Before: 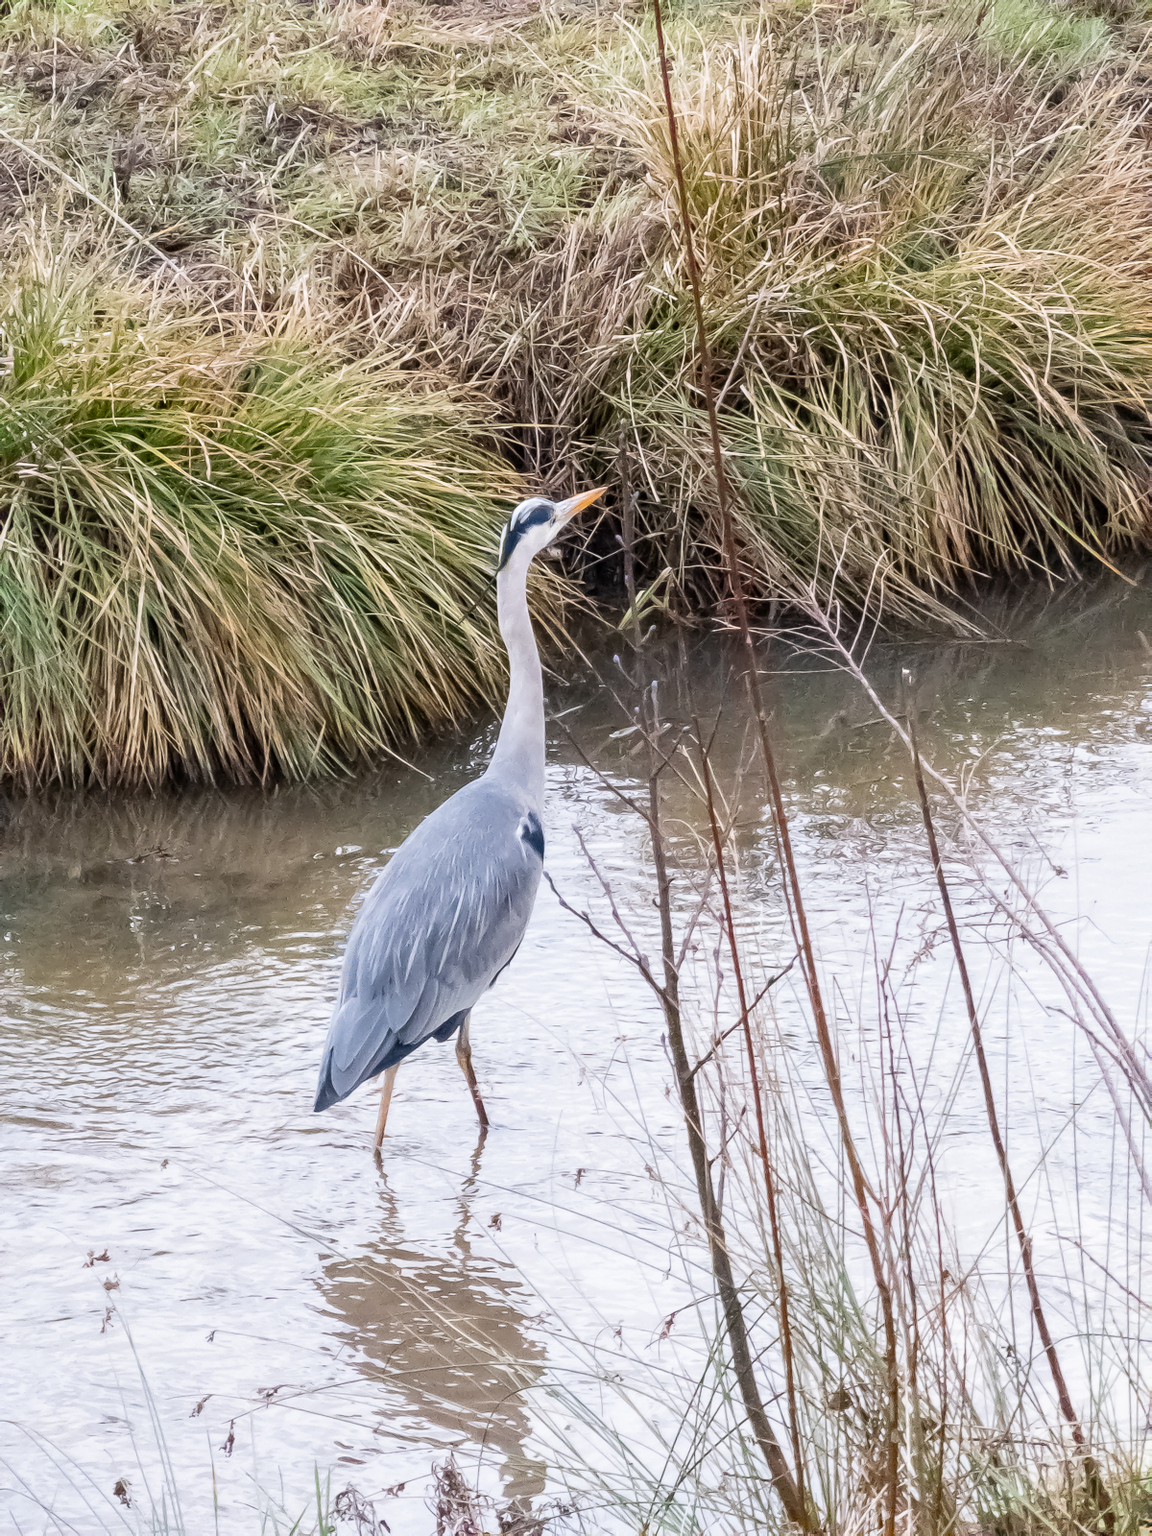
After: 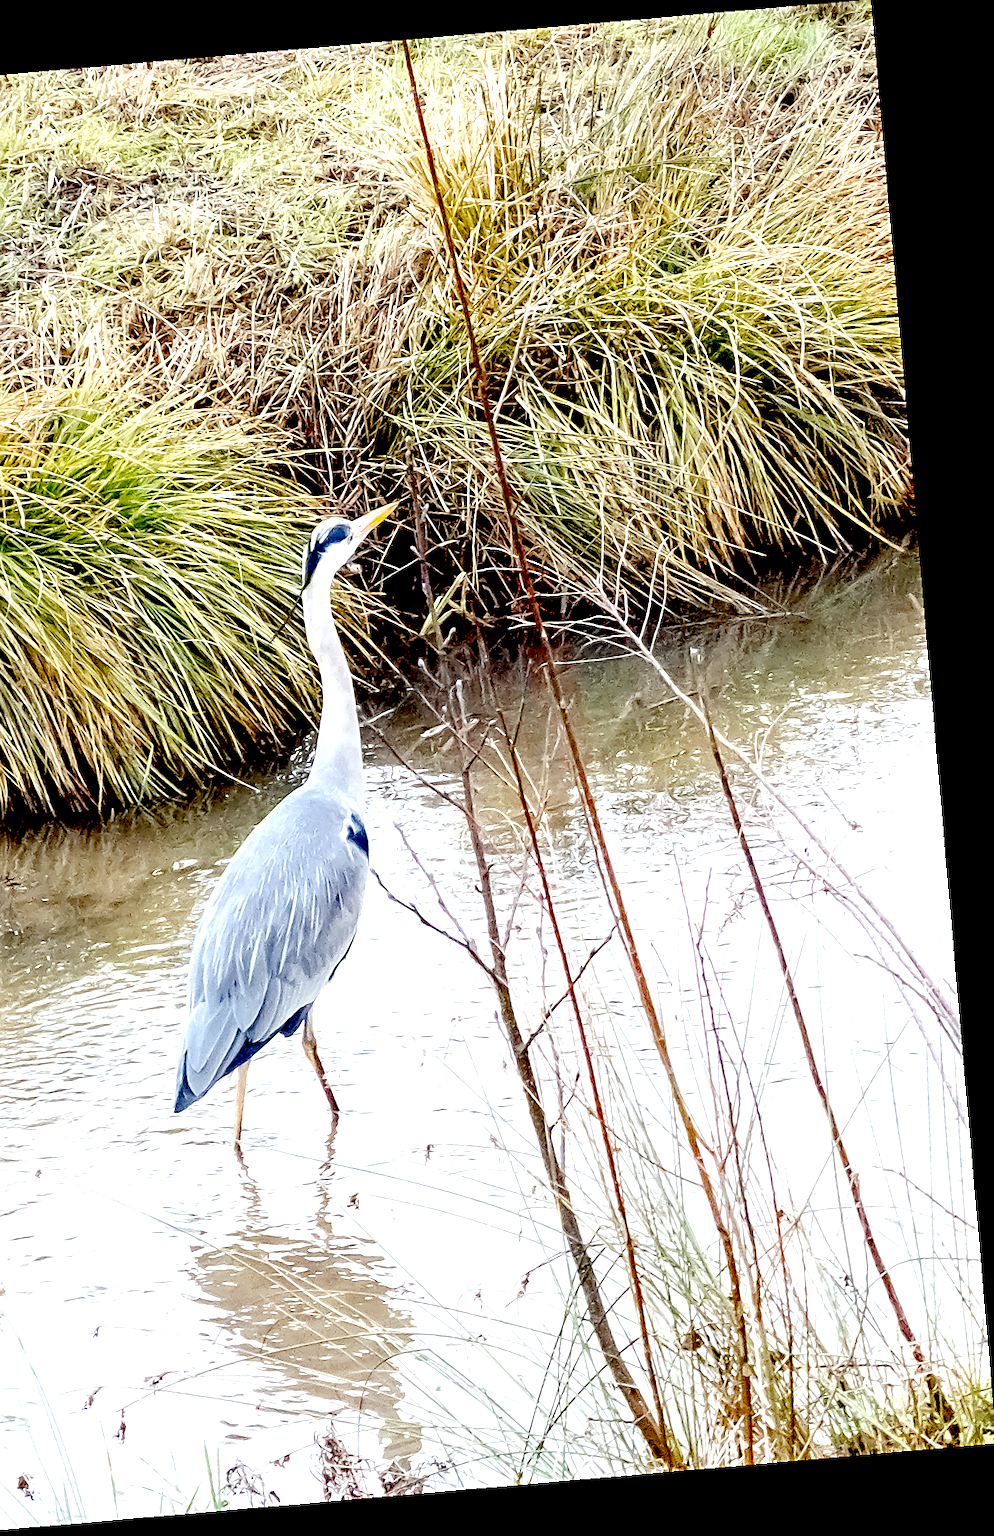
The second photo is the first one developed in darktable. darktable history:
color correction: highlights a* -4.73, highlights b* 5.06, saturation 0.97
exposure: black level correction 0.04, exposure 0.5 EV, compensate highlight preservation false
crop: left 17.582%, bottom 0.031%
color balance: lift [1, 1.001, 0.999, 1.001], gamma [1, 1.004, 1.007, 0.993], gain [1, 0.991, 0.987, 1.013], contrast 7.5%, contrast fulcrum 10%, output saturation 115%
rotate and perspective: rotation -4.98°, automatic cropping off
sharpen: on, module defaults
local contrast: highlights 100%, shadows 100%, detail 120%, midtone range 0.2
tone curve: curves: ch0 [(0, 0) (0.003, 0.004) (0.011, 0.015) (0.025, 0.033) (0.044, 0.058) (0.069, 0.091) (0.1, 0.131) (0.136, 0.179) (0.177, 0.233) (0.224, 0.295) (0.277, 0.364) (0.335, 0.434) (0.399, 0.51) (0.468, 0.583) (0.543, 0.654) (0.623, 0.724) (0.709, 0.789) (0.801, 0.852) (0.898, 0.924) (1, 1)], preserve colors none
